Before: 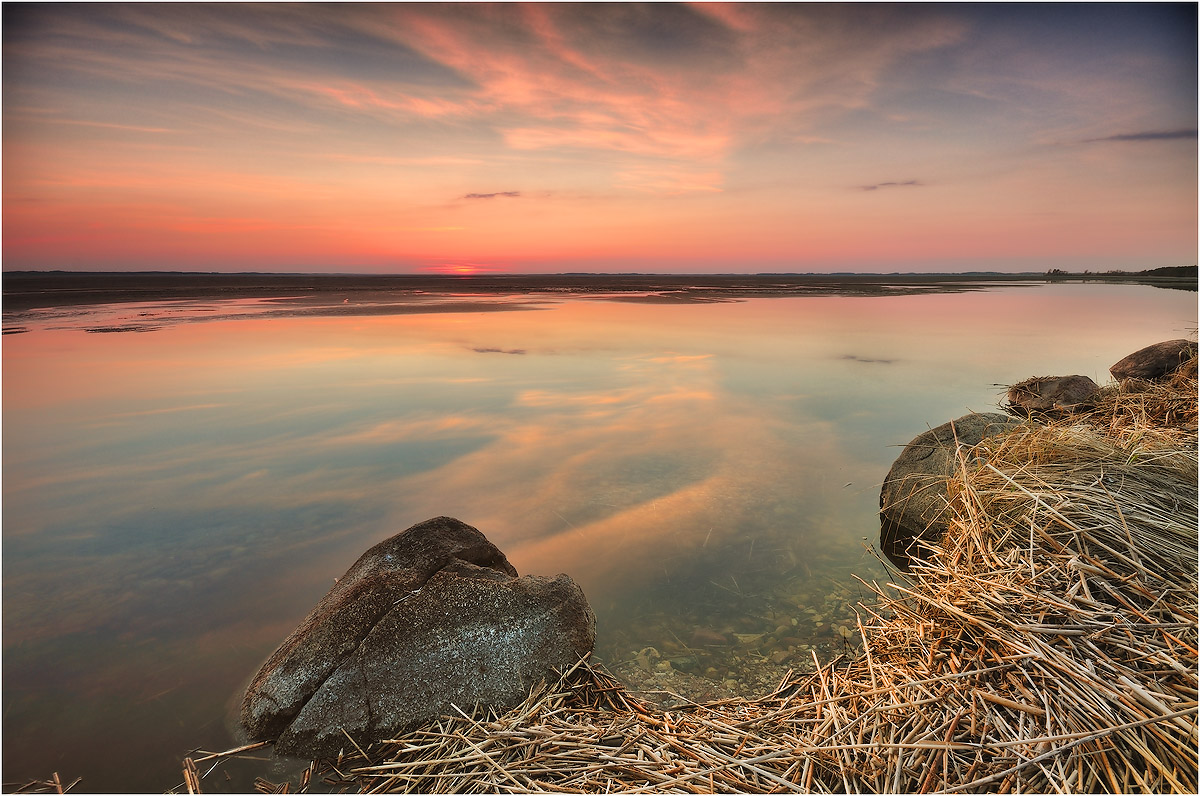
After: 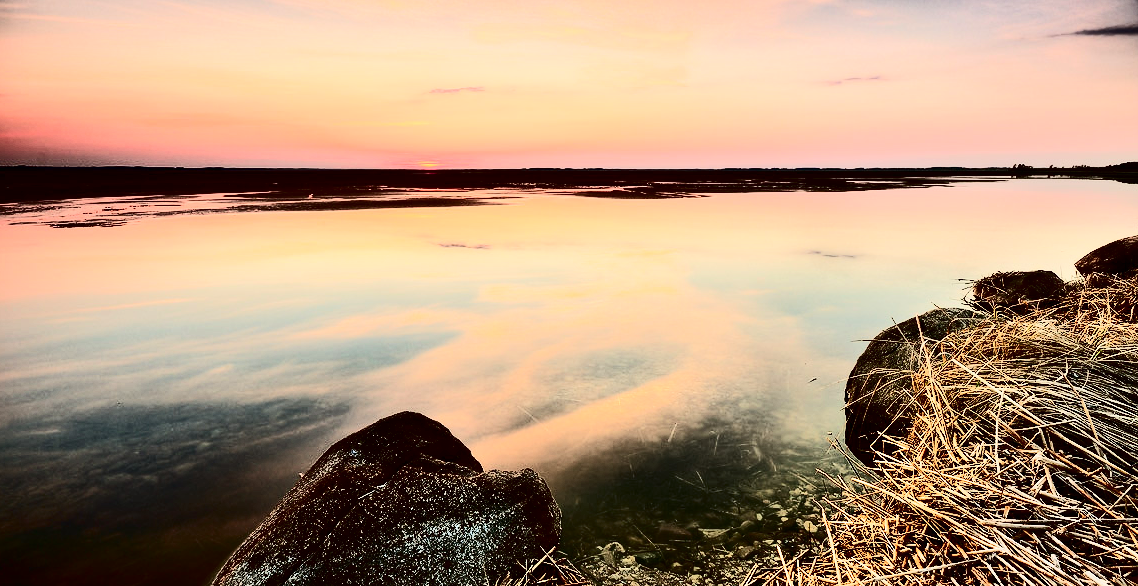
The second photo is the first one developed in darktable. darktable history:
crop and rotate: left 2.949%, top 13.419%, right 2.19%, bottom 12.847%
contrast brightness saturation: contrast 0.321, brightness -0.068, saturation 0.172
tone curve: curves: ch0 [(0, 0) (0.086, 0.006) (0.148, 0.021) (0.245, 0.105) (0.374, 0.401) (0.444, 0.631) (0.778, 0.915) (1, 1)], color space Lab, independent channels, preserve colors none
